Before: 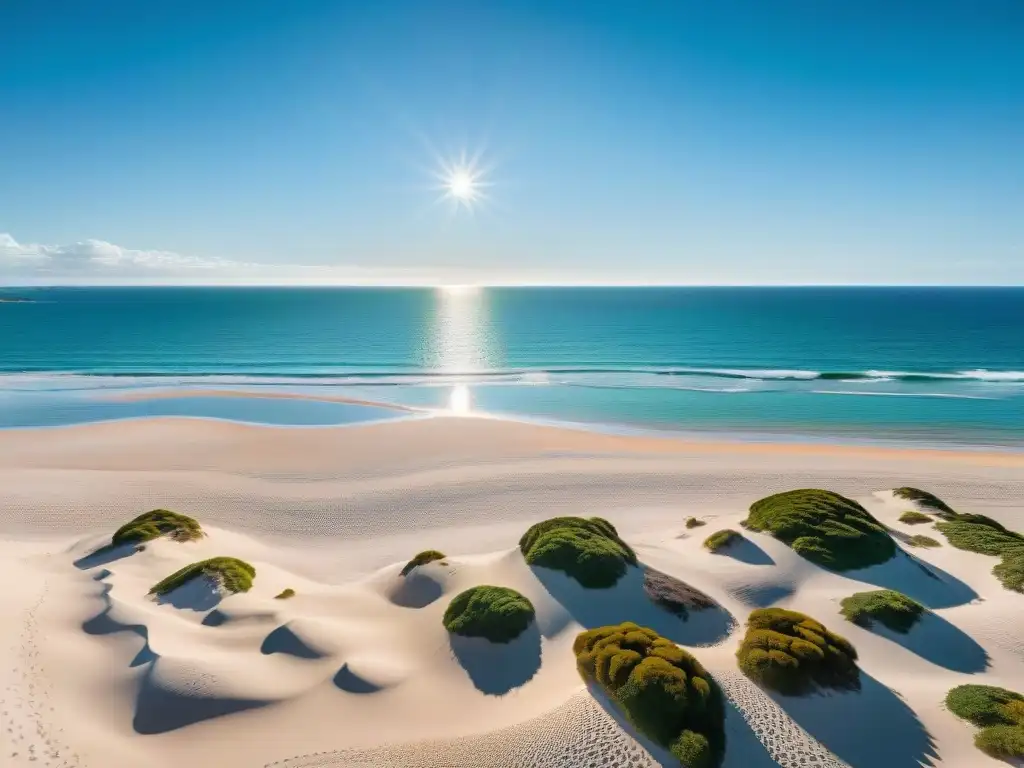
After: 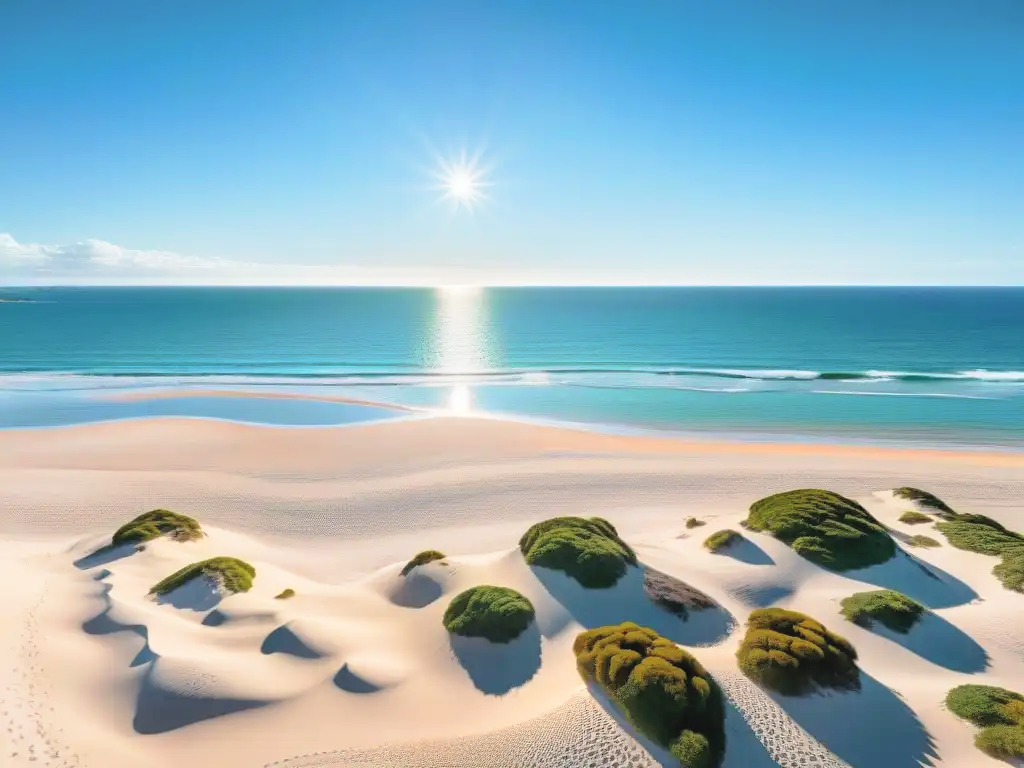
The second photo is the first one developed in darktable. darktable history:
tone curve: curves: ch0 [(0, 0.021) (0.059, 0.053) (0.197, 0.191) (0.32, 0.311) (0.495, 0.505) (0.725, 0.731) (0.89, 0.919) (1, 1)]; ch1 [(0, 0) (0.094, 0.081) (0.285, 0.299) (0.401, 0.424) (0.453, 0.439) (0.495, 0.496) (0.54, 0.55) (0.615, 0.637) (0.657, 0.683) (1, 1)]; ch2 [(0, 0) (0.257, 0.217) (0.43, 0.421) (0.498, 0.507) (0.547, 0.539) (0.595, 0.56) (0.644, 0.599) (1, 1)], preserve colors none
contrast brightness saturation: brightness 0.153
